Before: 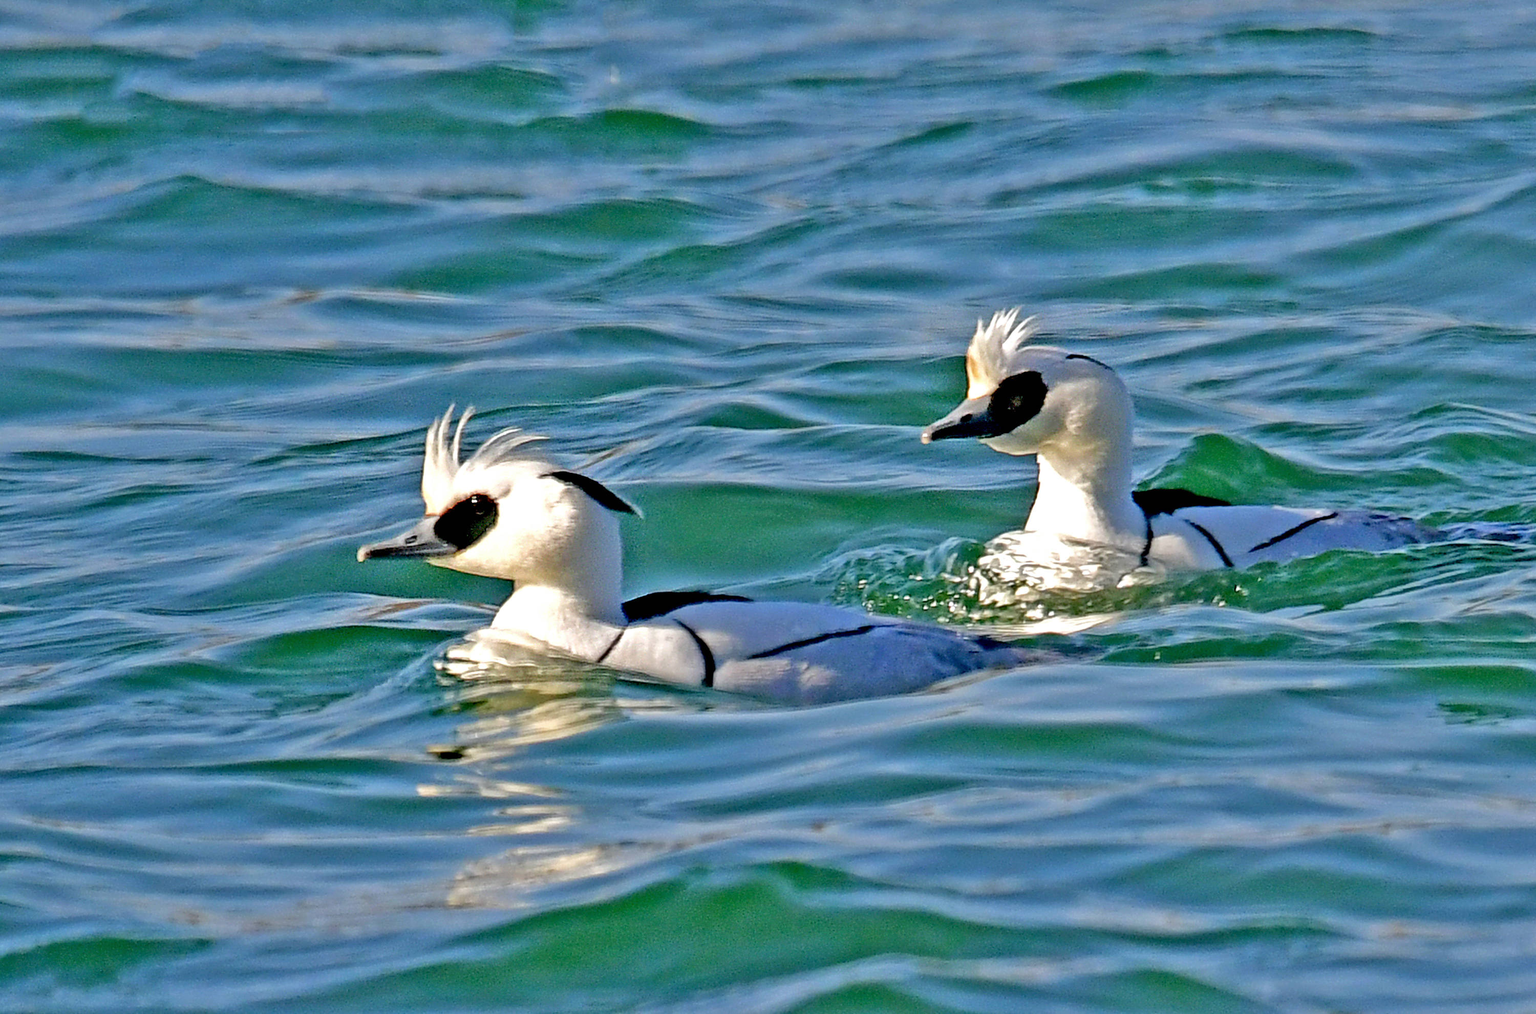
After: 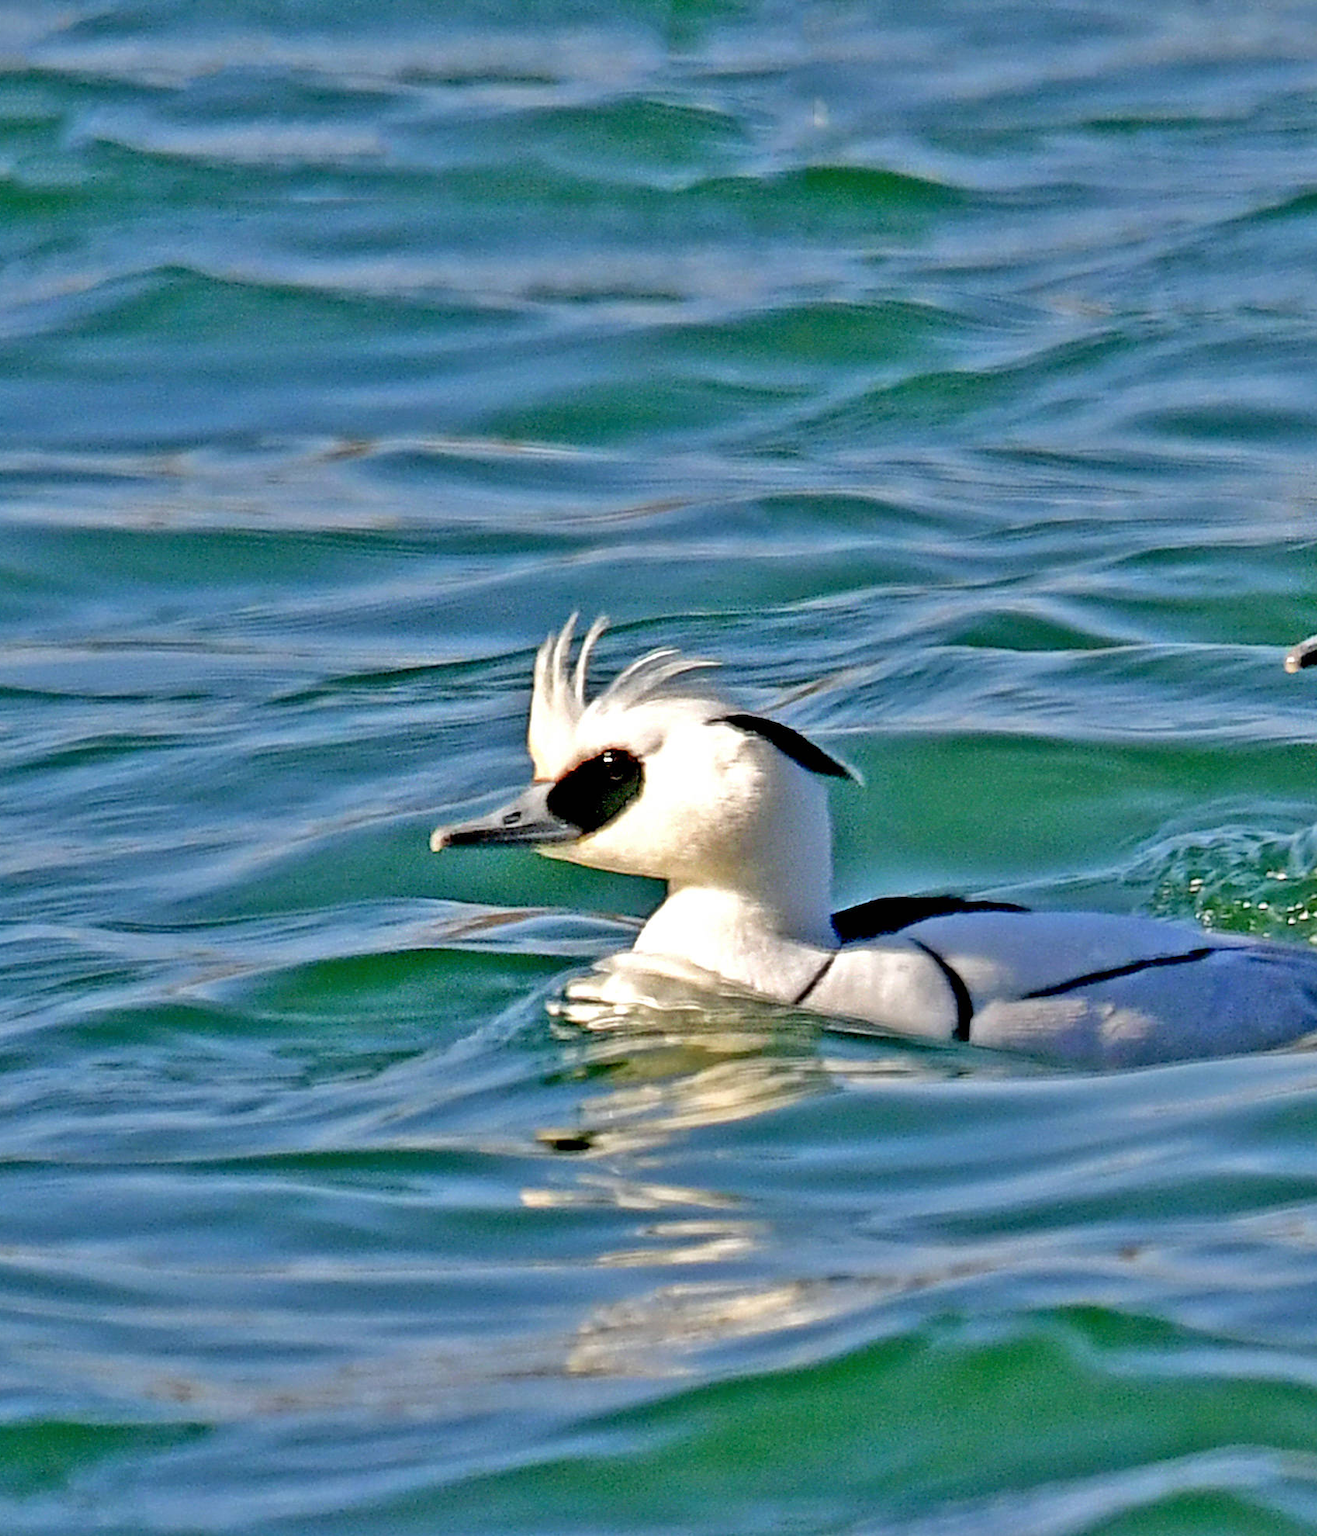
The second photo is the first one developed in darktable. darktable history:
crop: left 4.776%, right 38.608%
